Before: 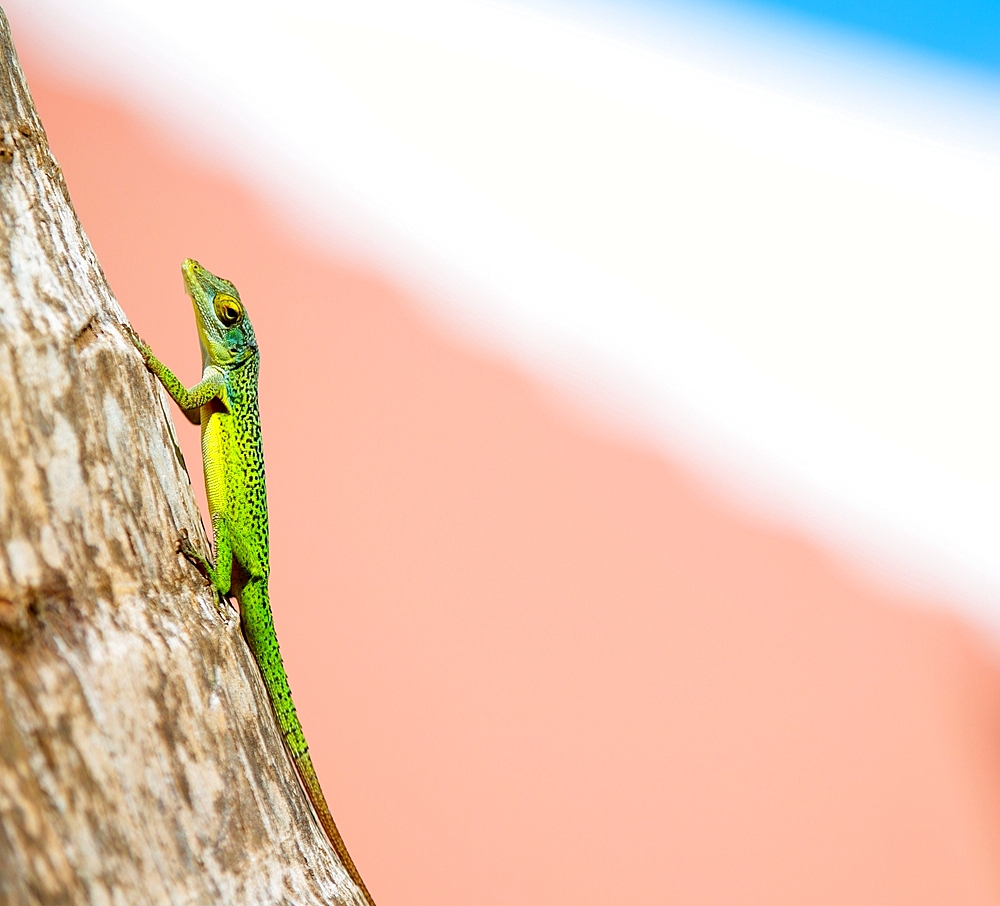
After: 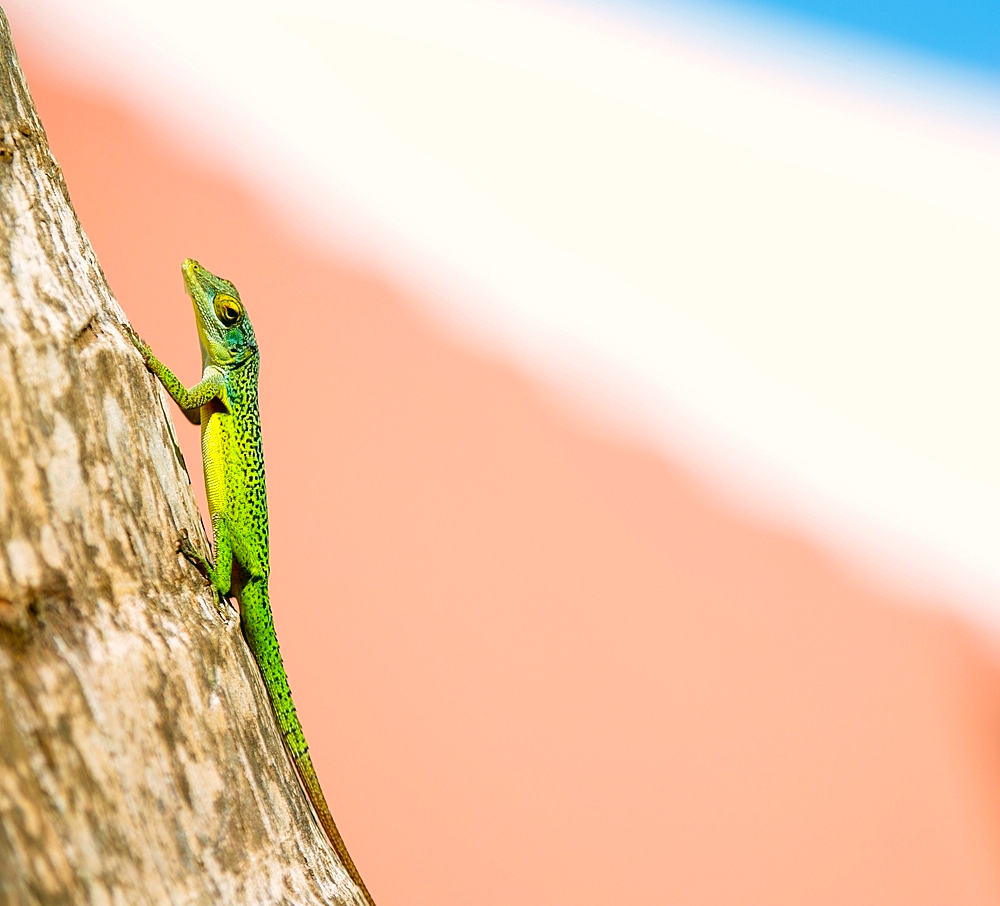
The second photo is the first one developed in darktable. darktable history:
color correction: highlights a* 4.1, highlights b* 4.93, shadows a* -8.26, shadows b* 4.68
velvia: on, module defaults
